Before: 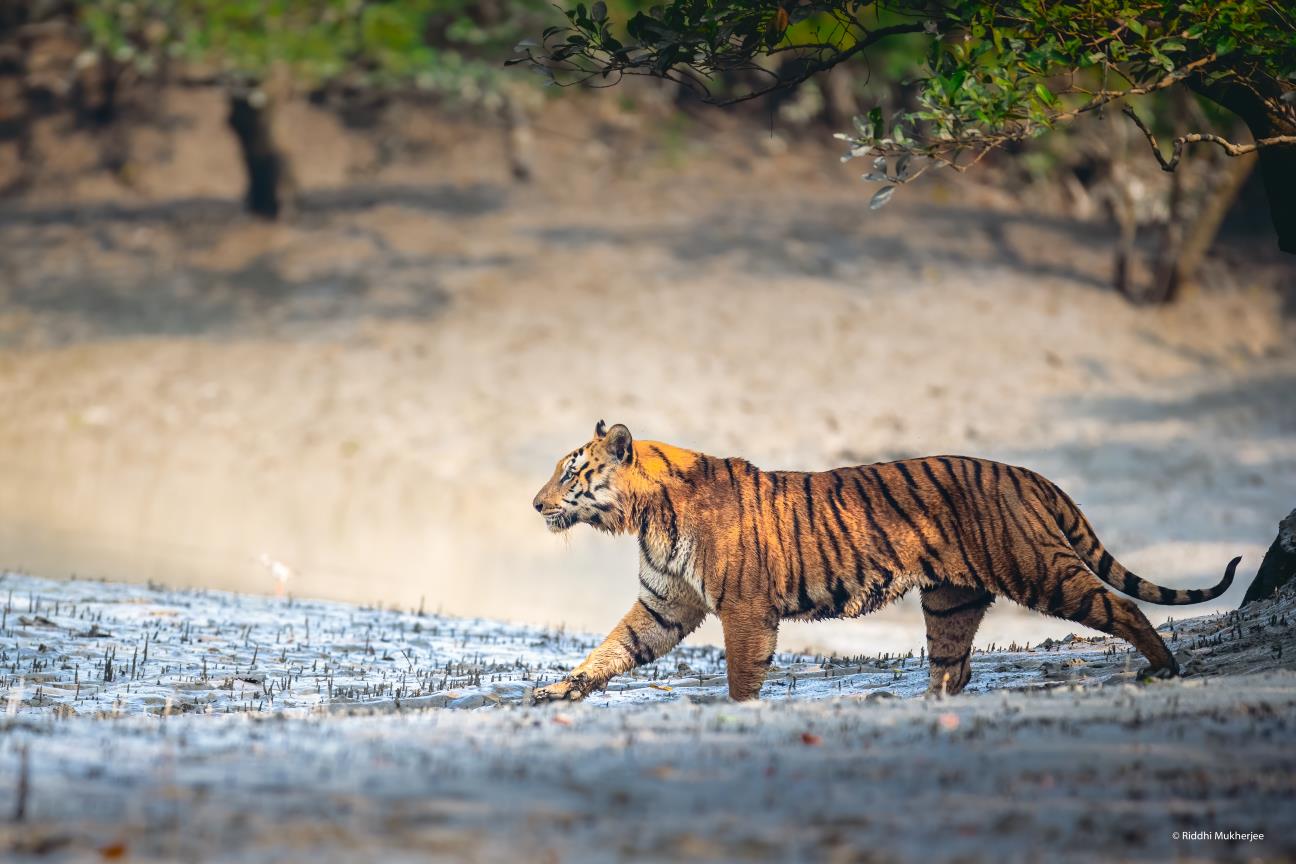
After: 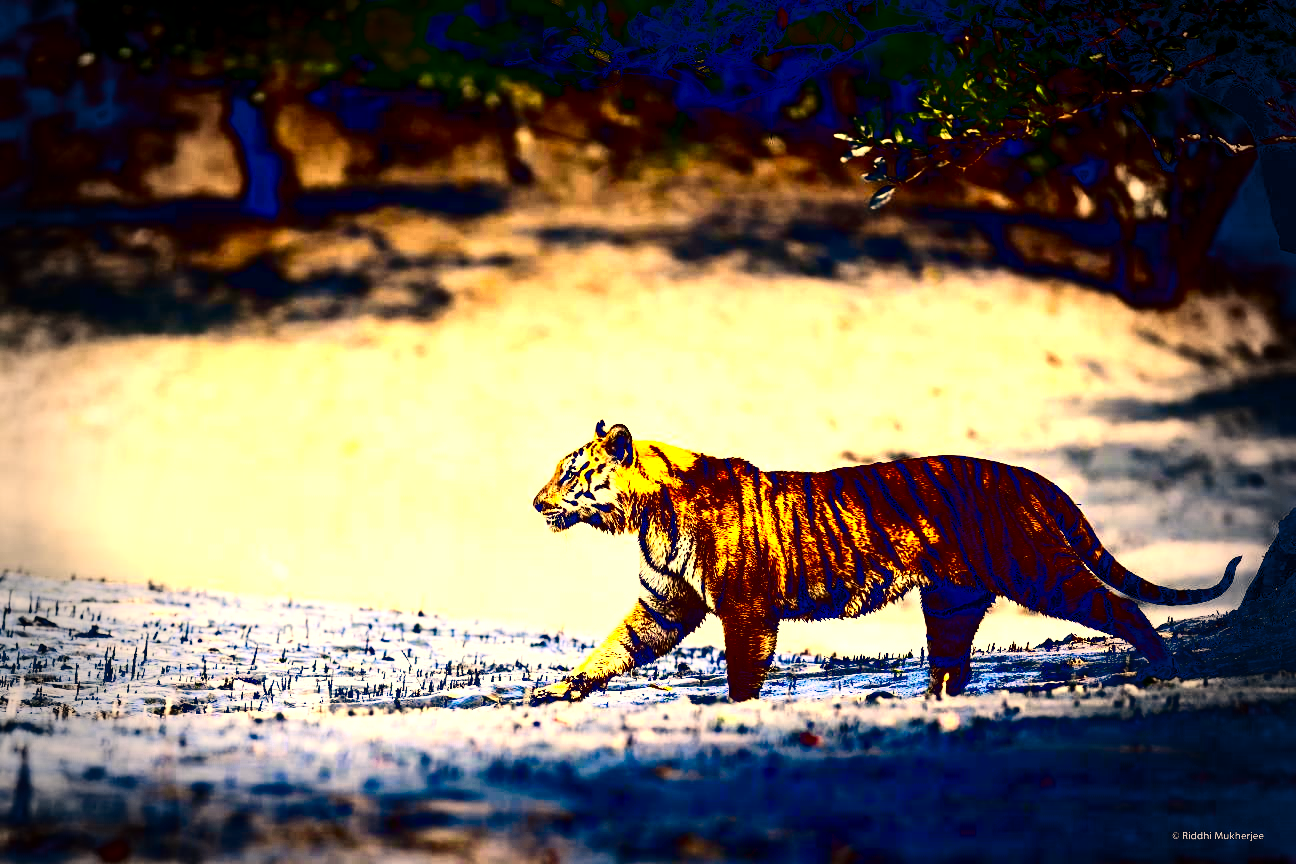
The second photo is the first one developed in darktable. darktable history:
color zones: curves: ch0 [(0.099, 0.624) (0.257, 0.596) (0.384, 0.376) (0.529, 0.492) (0.697, 0.564) (0.768, 0.532) (0.908, 0.644)]; ch1 [(0.112, 0.564) (0.254, 0.612) (0.432, 0.676) (0.592, 0.456) (0.743, 0.684) (0.888, 0.536)]; ch2 [(0.25, 0.5) (0.469, 0.36) (0.75, 0.5)]
color balance rgb: shadows lift › chroma 1.043%, shadows lift › hue 216.79°, global offset › luminance -0.274%, global offset › chroma 0.304%, global offset › hue 262.01°, perceptual saturation grading › global saturation 26.654%, perceptual saturation grading › highlights -28.739%, perceptual saturation grading › mid-tones 15.443%, perceptual saturation grading › shadows 33.604%
contrast brightness saturation: contrast 0.762, brightness -0.996, saturation 0.982
vignetting: fall-off start 68.14%, fall-off radius 29.99%, width/height ratio 0.984, shape 0.843
color correction: highlights a* 15, highlights b* 32.2
